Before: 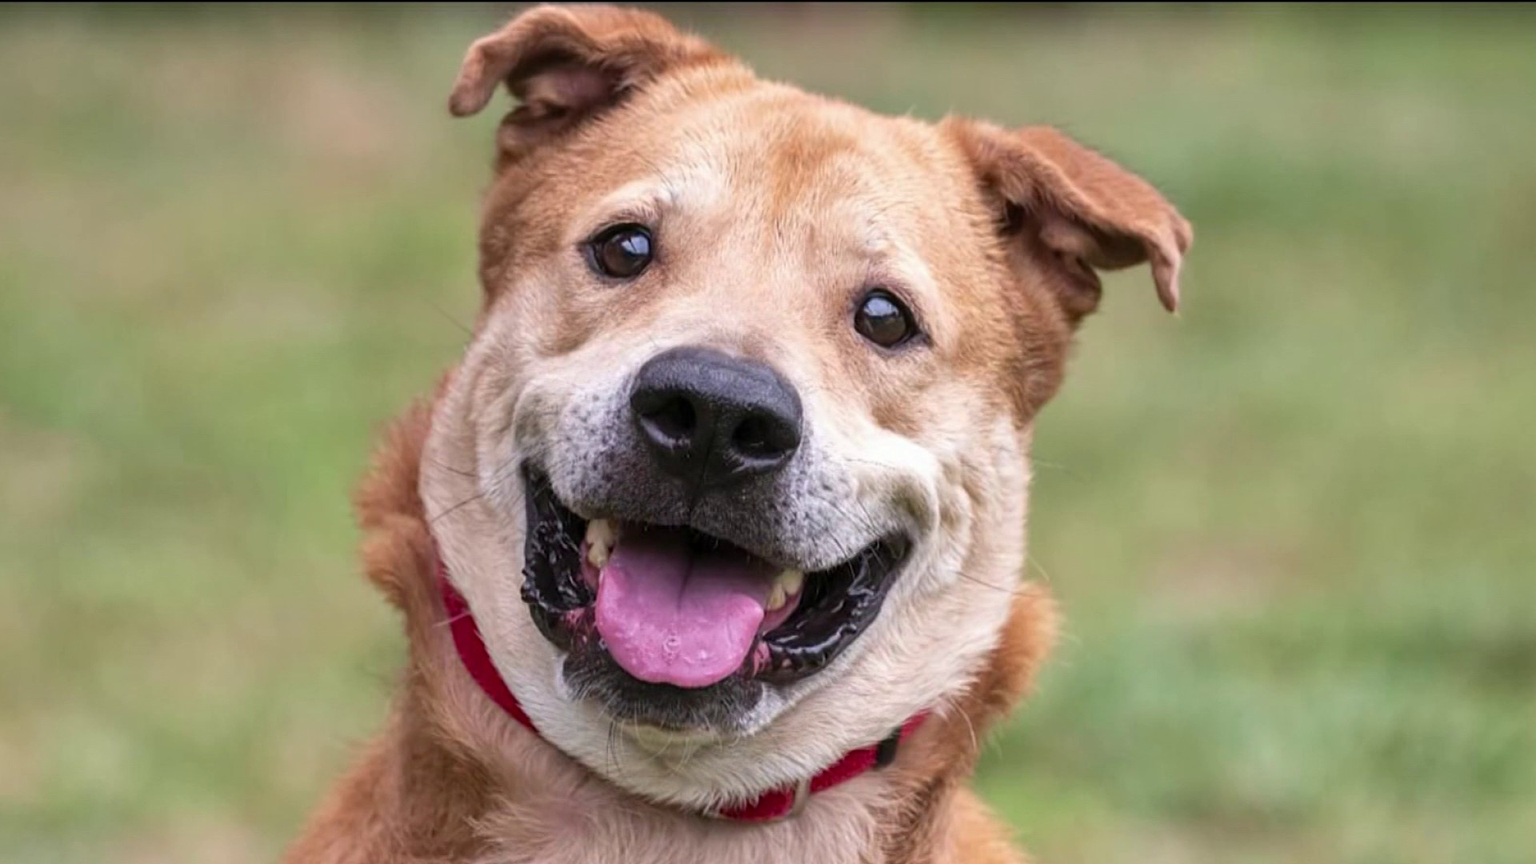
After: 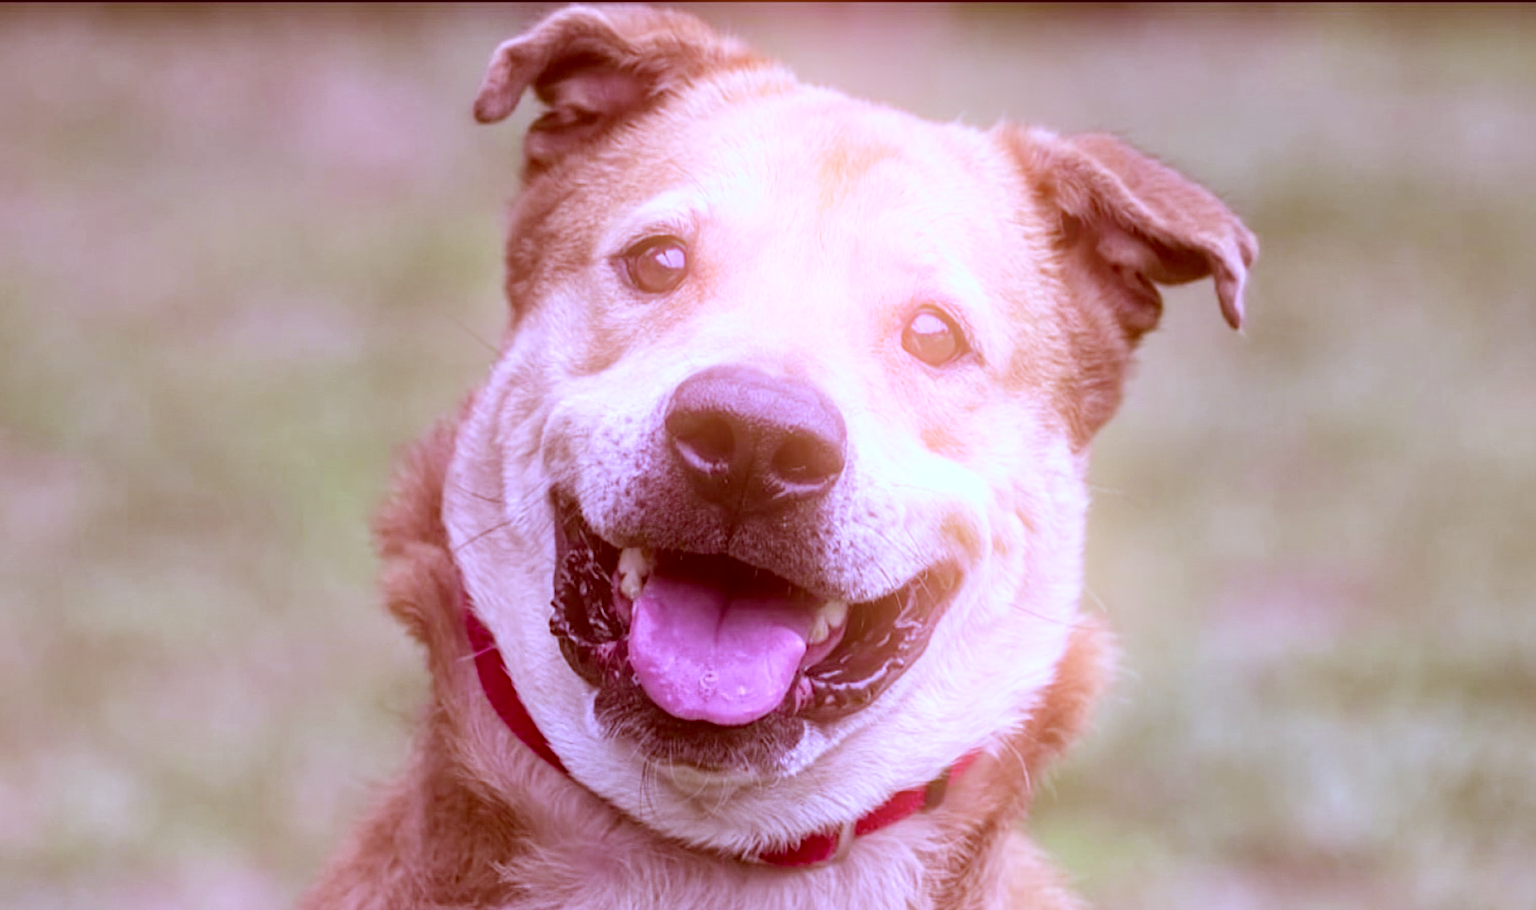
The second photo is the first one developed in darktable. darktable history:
color correction: highlights a* 9.03, highlights b* 8.71, shadows a* 40, shadows b* 40, saturation 0.8
crop and rotate: right 5.167%
bloom: on, module defaults
white balance: red 0.766, blue 1.537
exposure: exposure 0.236 EV, compensate highlight preservation false
